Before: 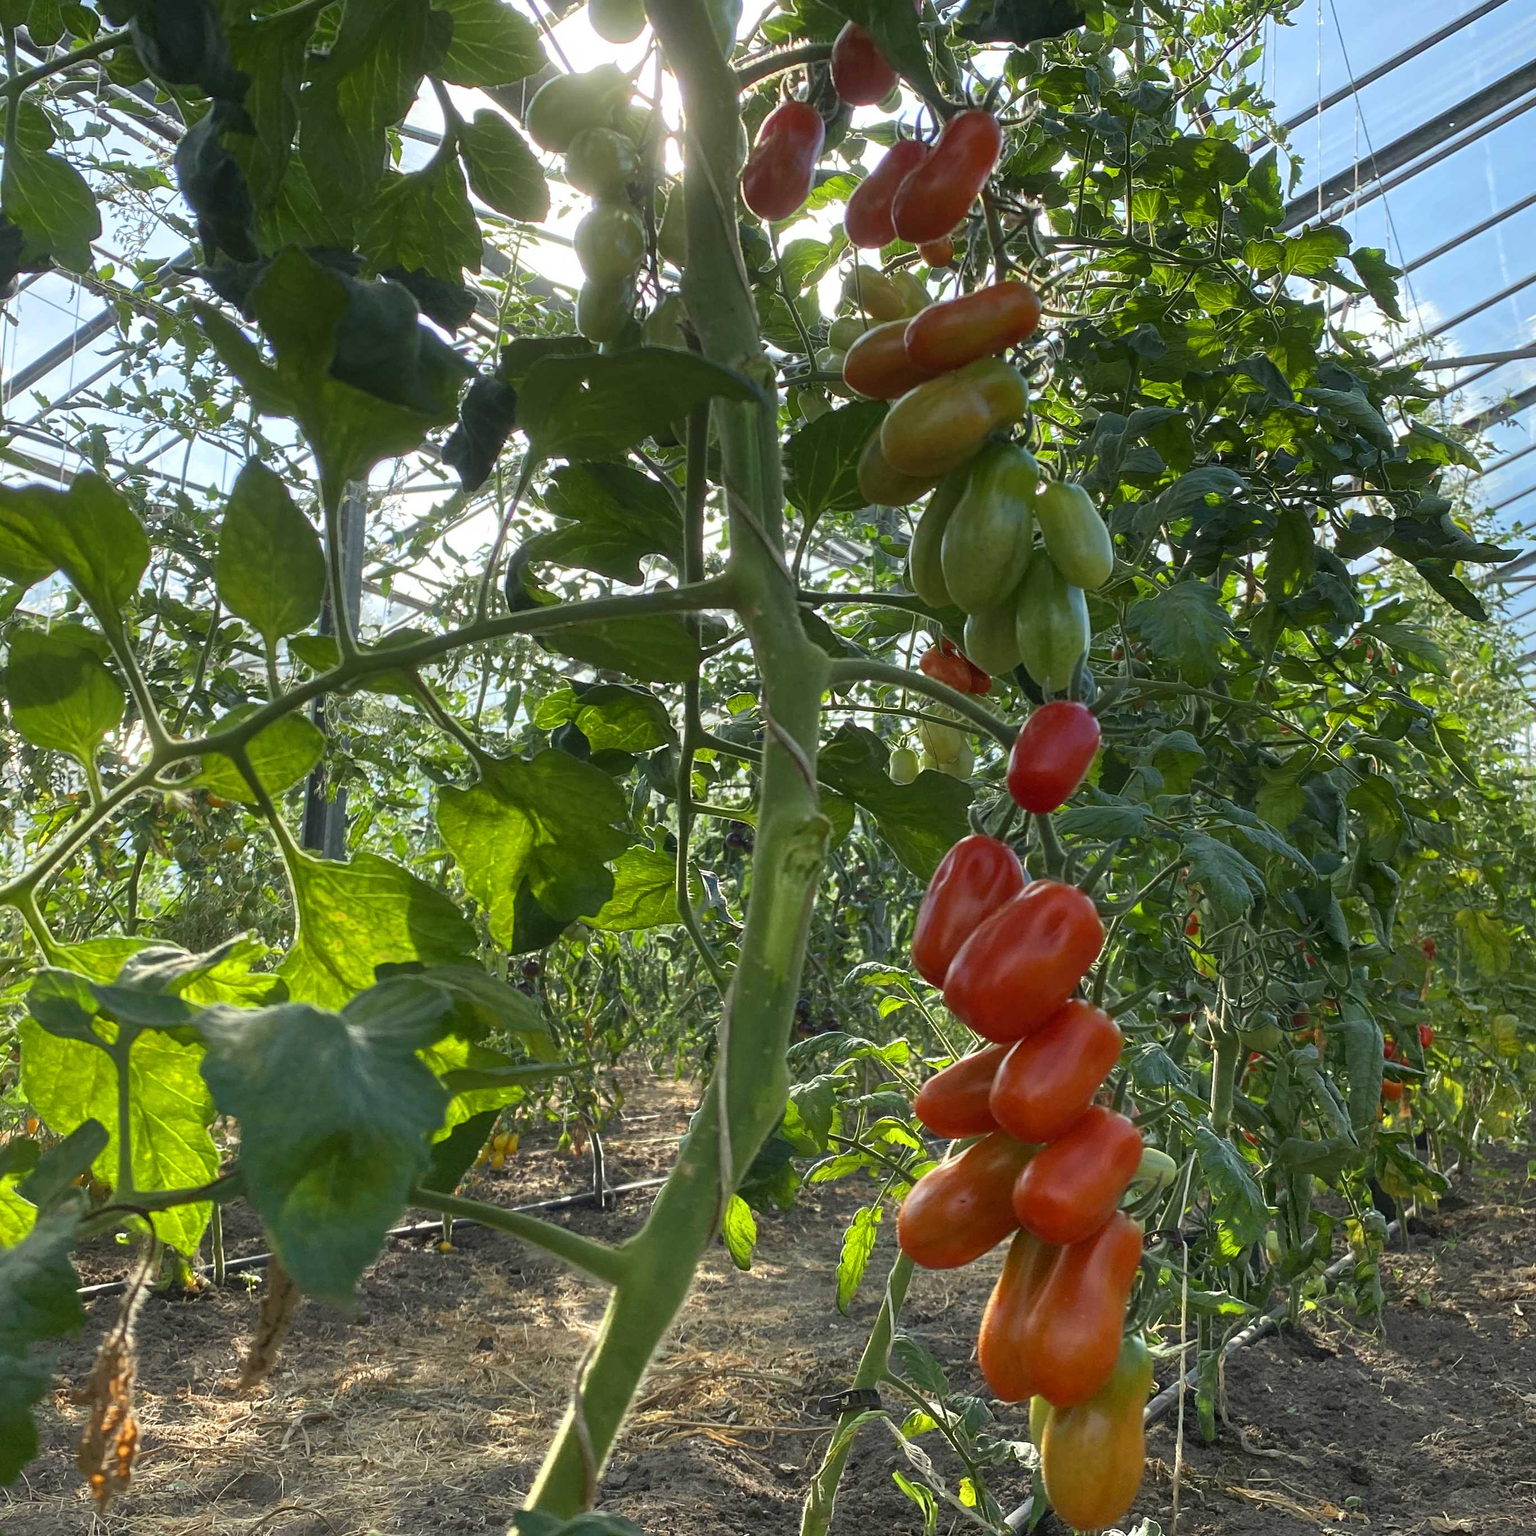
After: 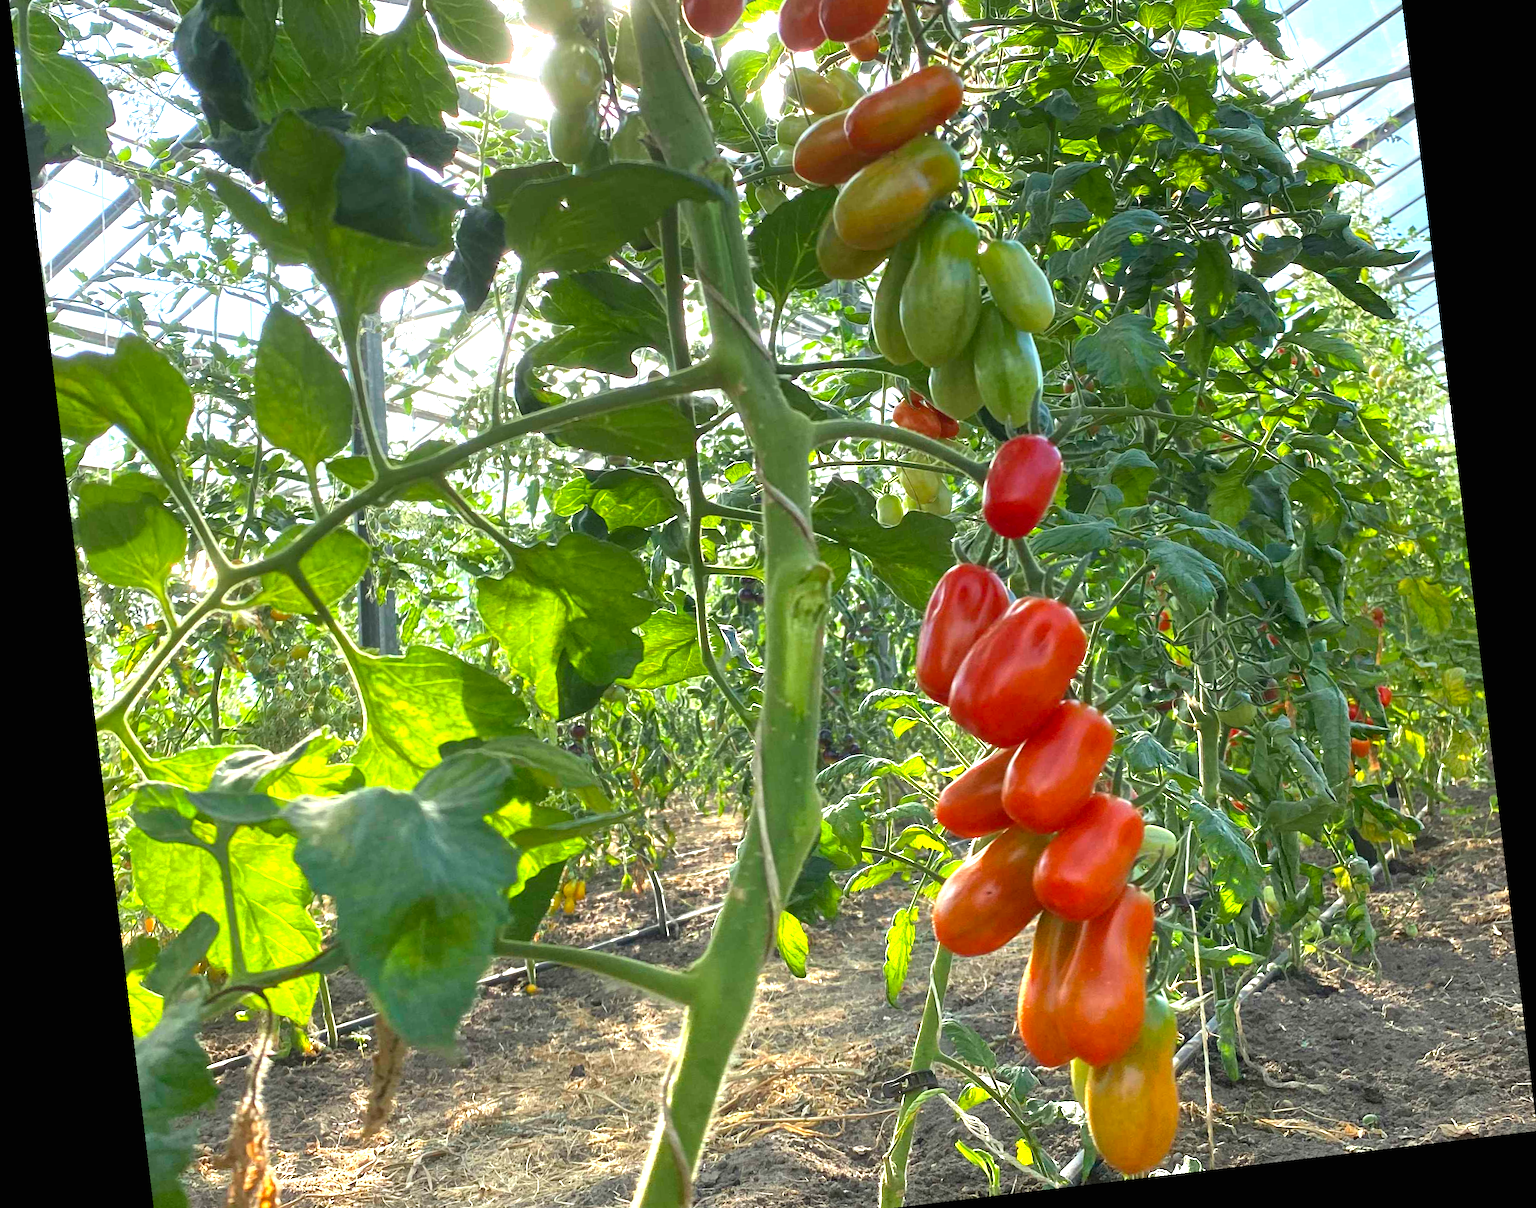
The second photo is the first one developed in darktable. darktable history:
crop and rotate: top 15.774%, bottom 5.506%
rotate and perspective: rotation -6.83°, automatic cropping off
exposure: black level correction 0, exposure 1.1 EV, compensate exposure bias true, compensate highlight preservation false
